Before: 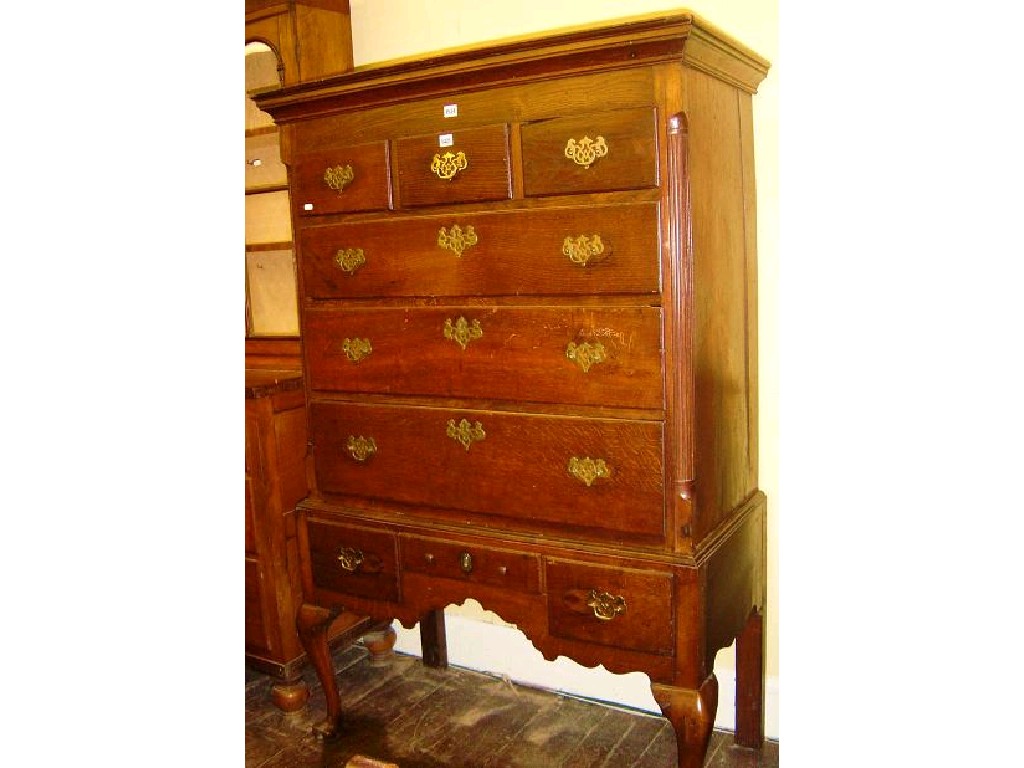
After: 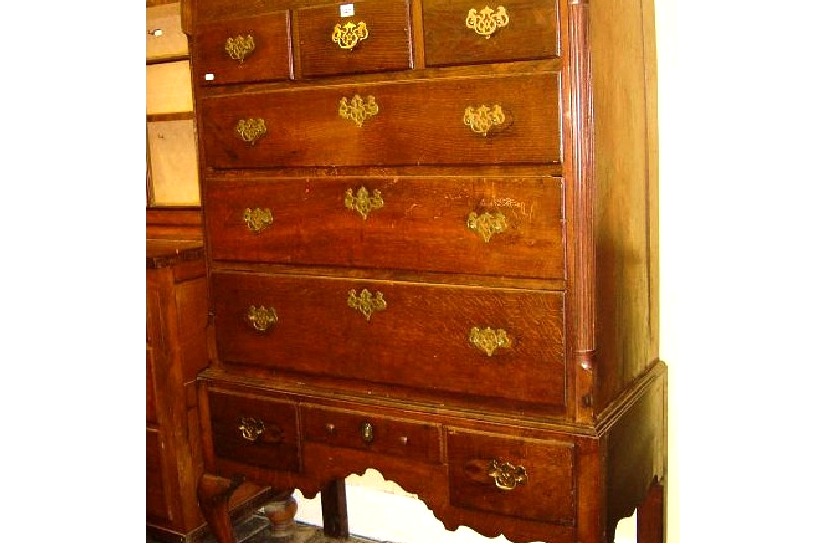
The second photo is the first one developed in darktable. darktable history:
tone equalizer: -8 EV -0.417 EV, -7 EV -0.389 EV, -6 EV -0.333 EV, -5 EV -0.222 EV, -3 EV 0.222 EV, -2 EV 0.333 EV, -1 EV 0.389 EV, +0 EV 0.417 EV, edges refinement/feathering 500, mask exposure compensation -1.57 EV, preserve details no
crop: left 9.712%, top 16.928%, right 10.845%, bottom 12.332%
